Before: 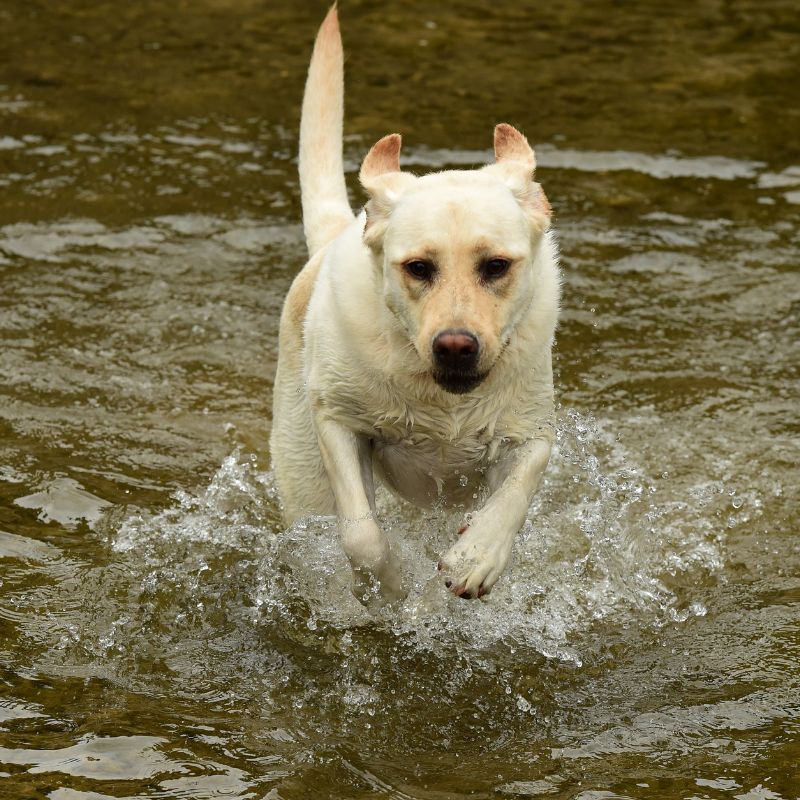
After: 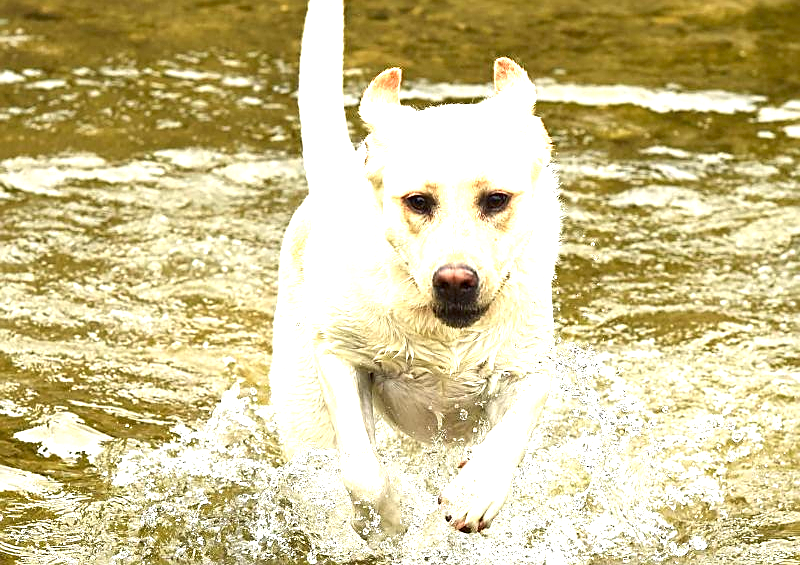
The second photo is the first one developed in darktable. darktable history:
sharpen: on, module defaults
crop and rotate: top 8.293%, bottom 20.996%
exposure: exposure 2 EV, compensate exposure bias true, compensate highlight preservation false
